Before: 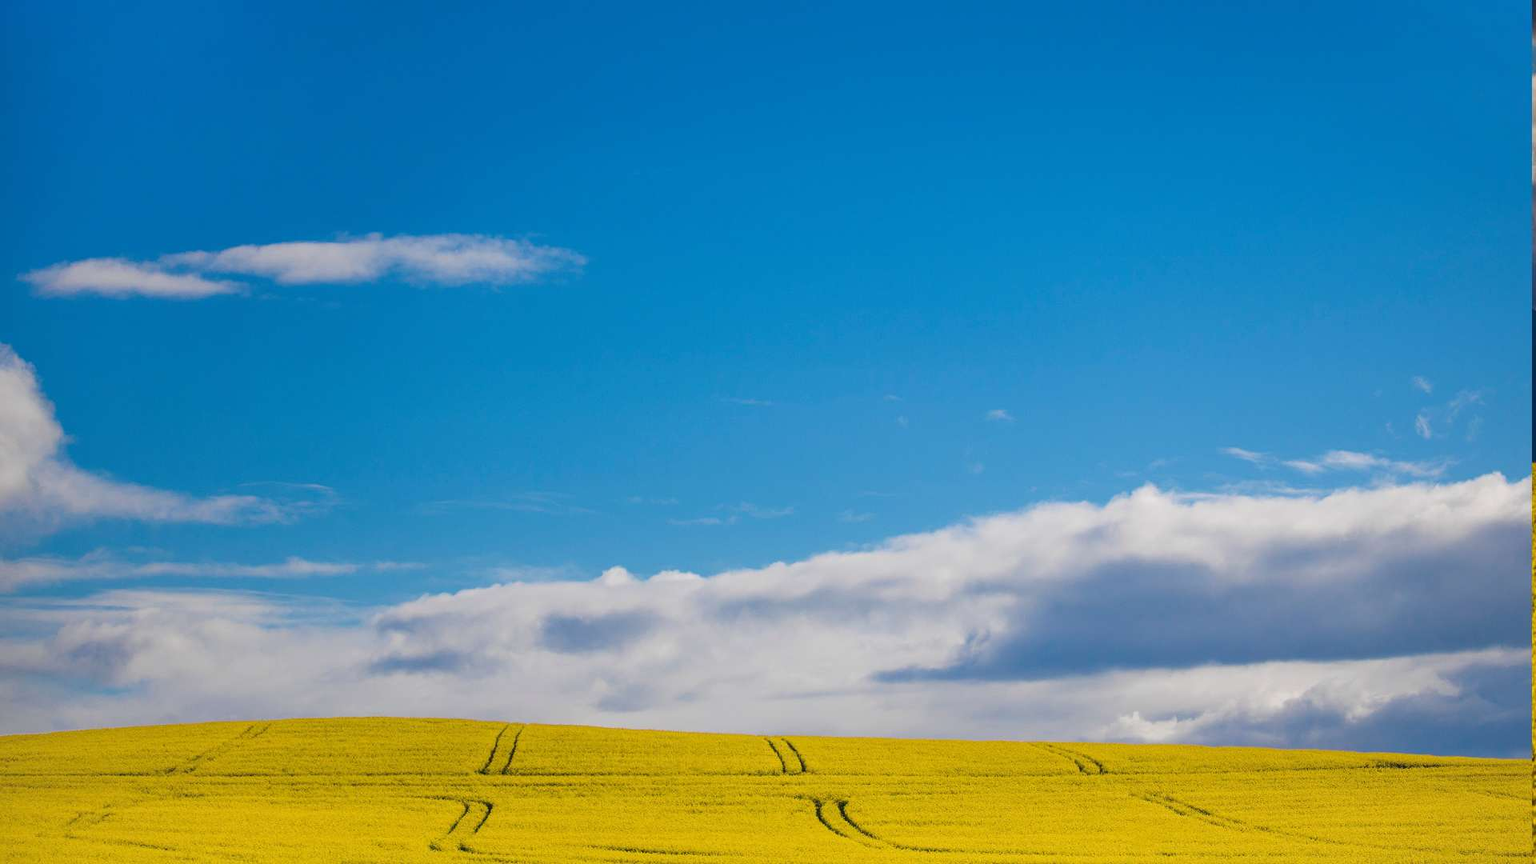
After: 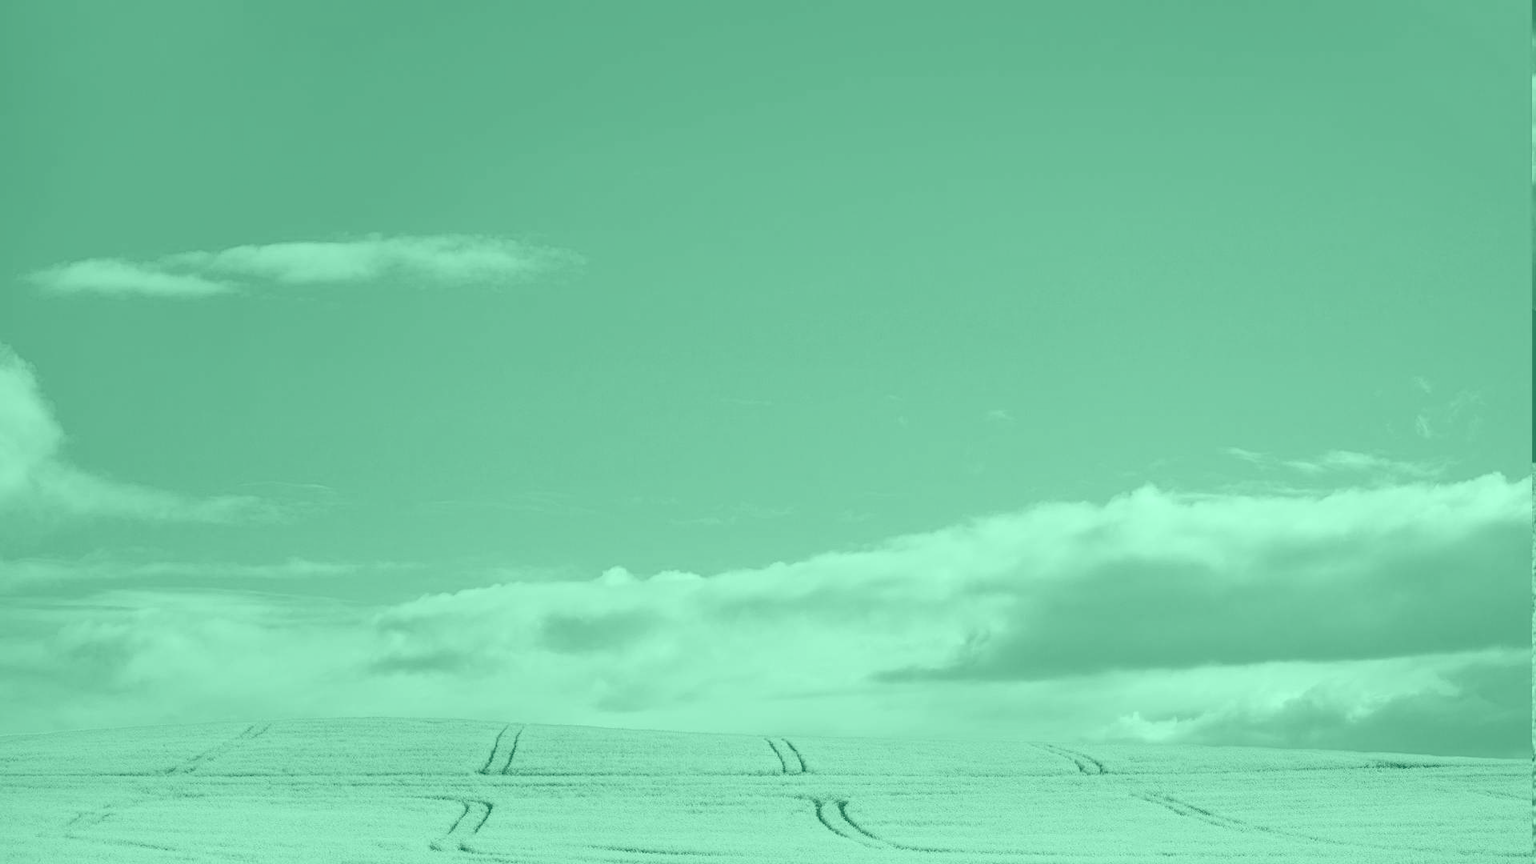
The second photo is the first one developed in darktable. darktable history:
white balance: red 0.967, blue 1.119, emerald 0.756
exposure: black level correction 0, exposure 1.125 EV, compensate exposure bias true, compensate highlight preservation false
colorize: hue 147.6°, saturation 65%, lightness 21.64%
